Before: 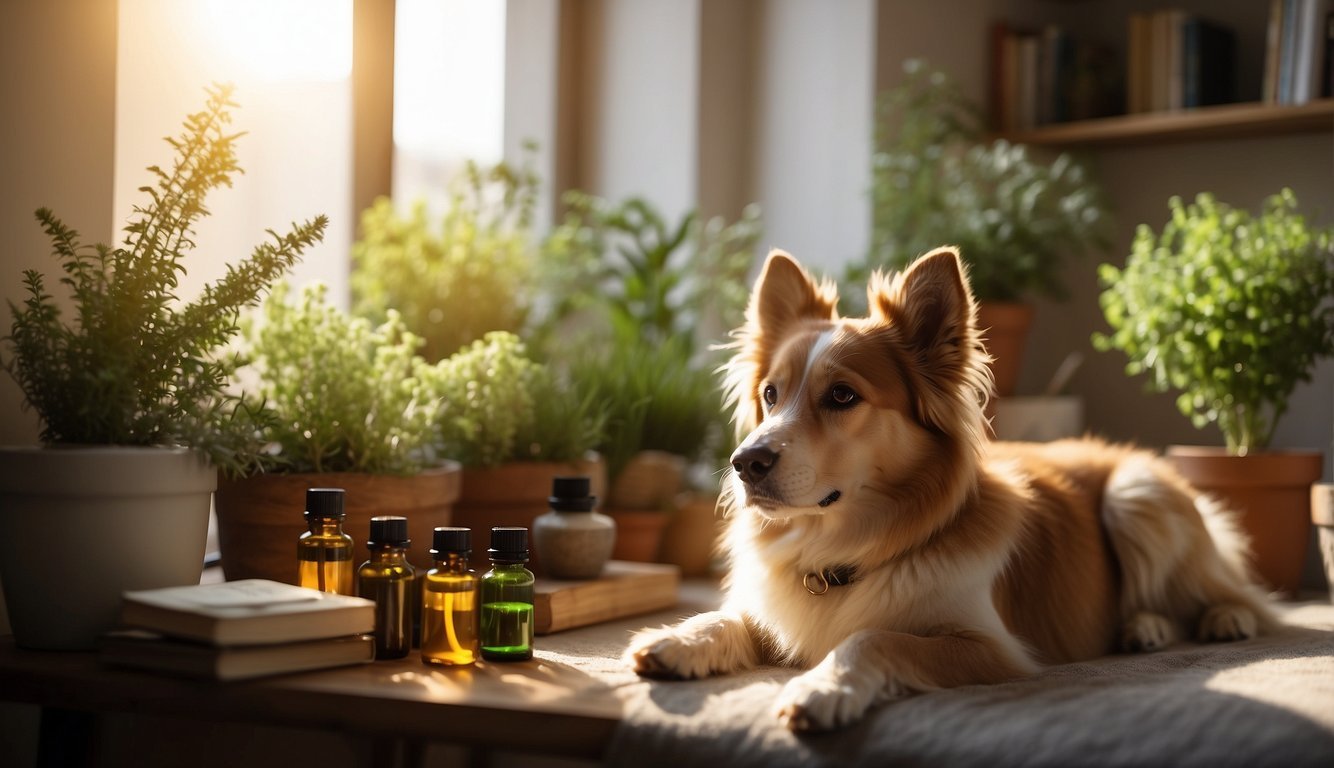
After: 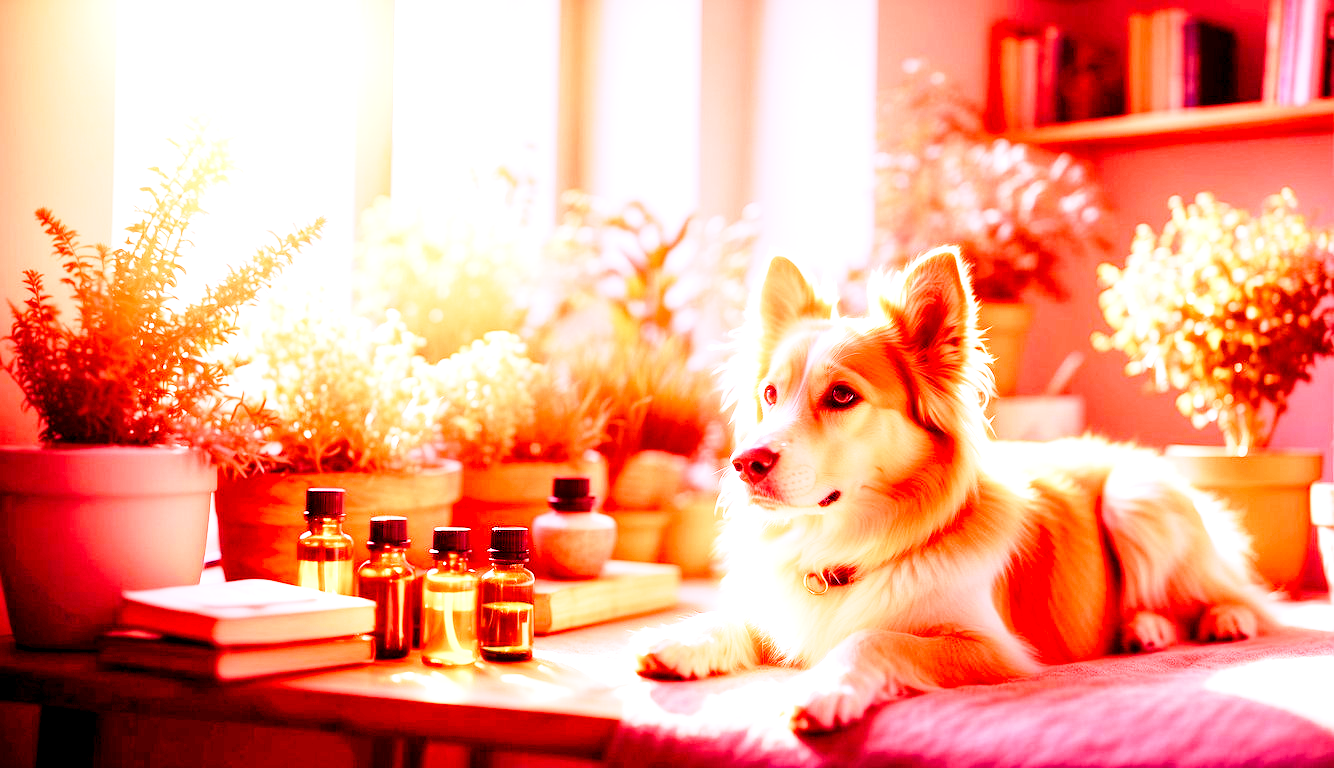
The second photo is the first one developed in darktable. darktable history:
exposure: black level correction 0.009, exposure 0.014 EV, compensate highlight preservation false
base curve: curves: ch0 [(0, 0) (0.028, 0.03) (0.121, 0.232) (0.46, 0.748) (0.859, 0.968) (1, 1)], preserve colors none
white balance: red 4.26, blue 1.802
